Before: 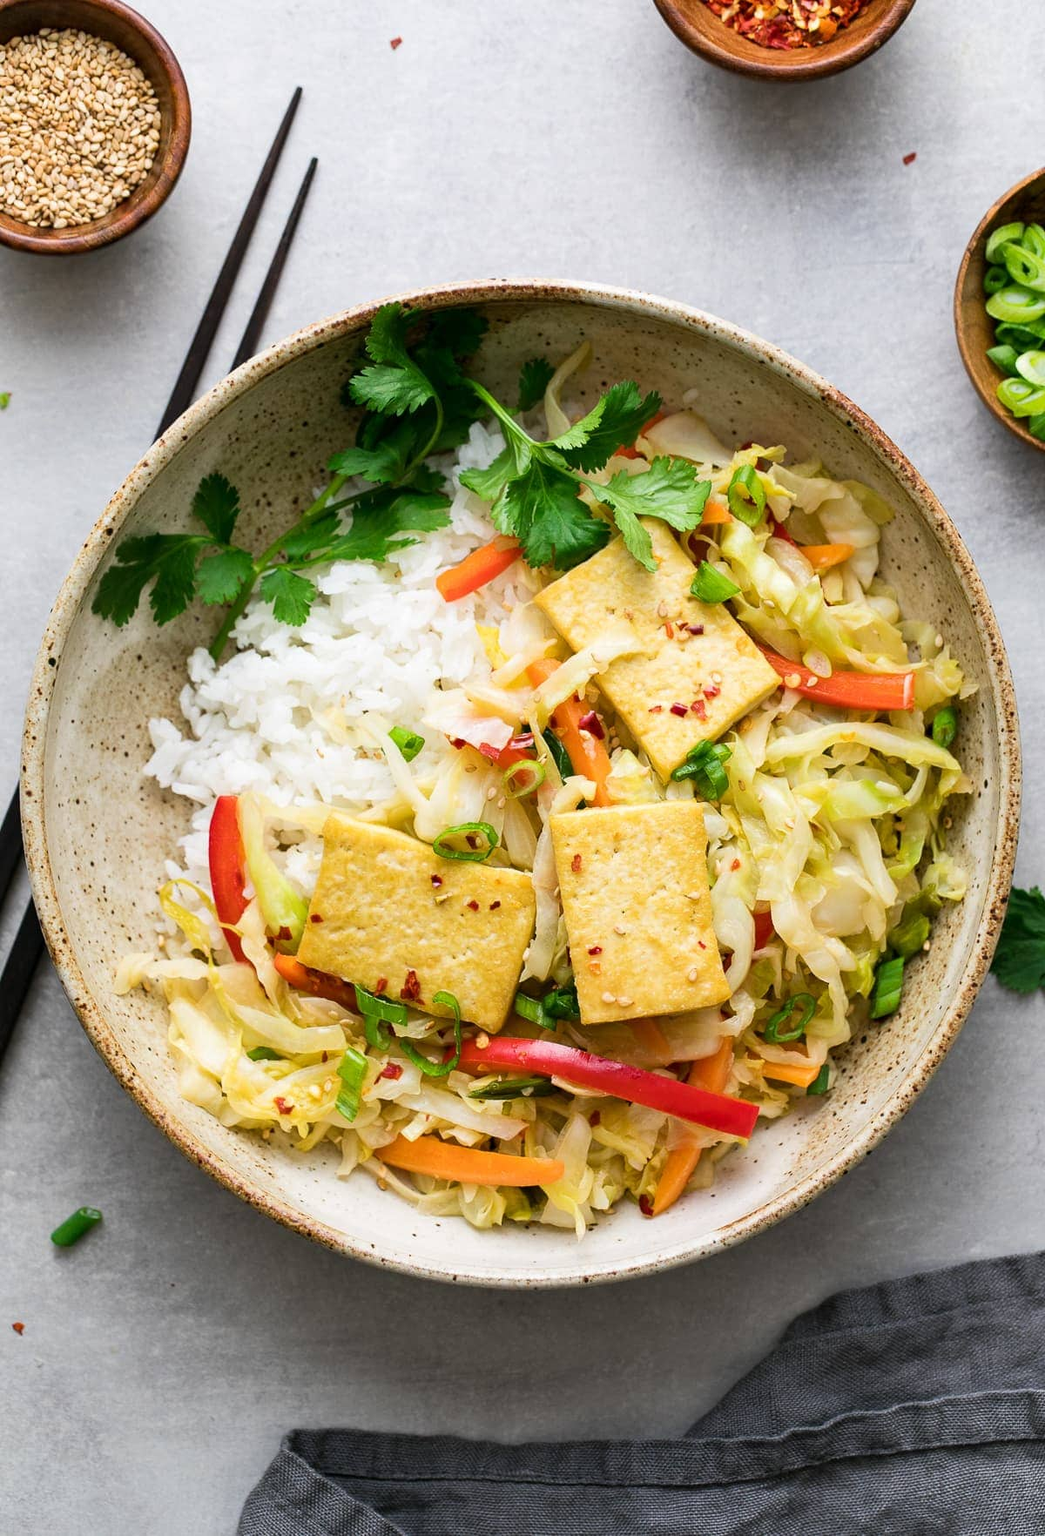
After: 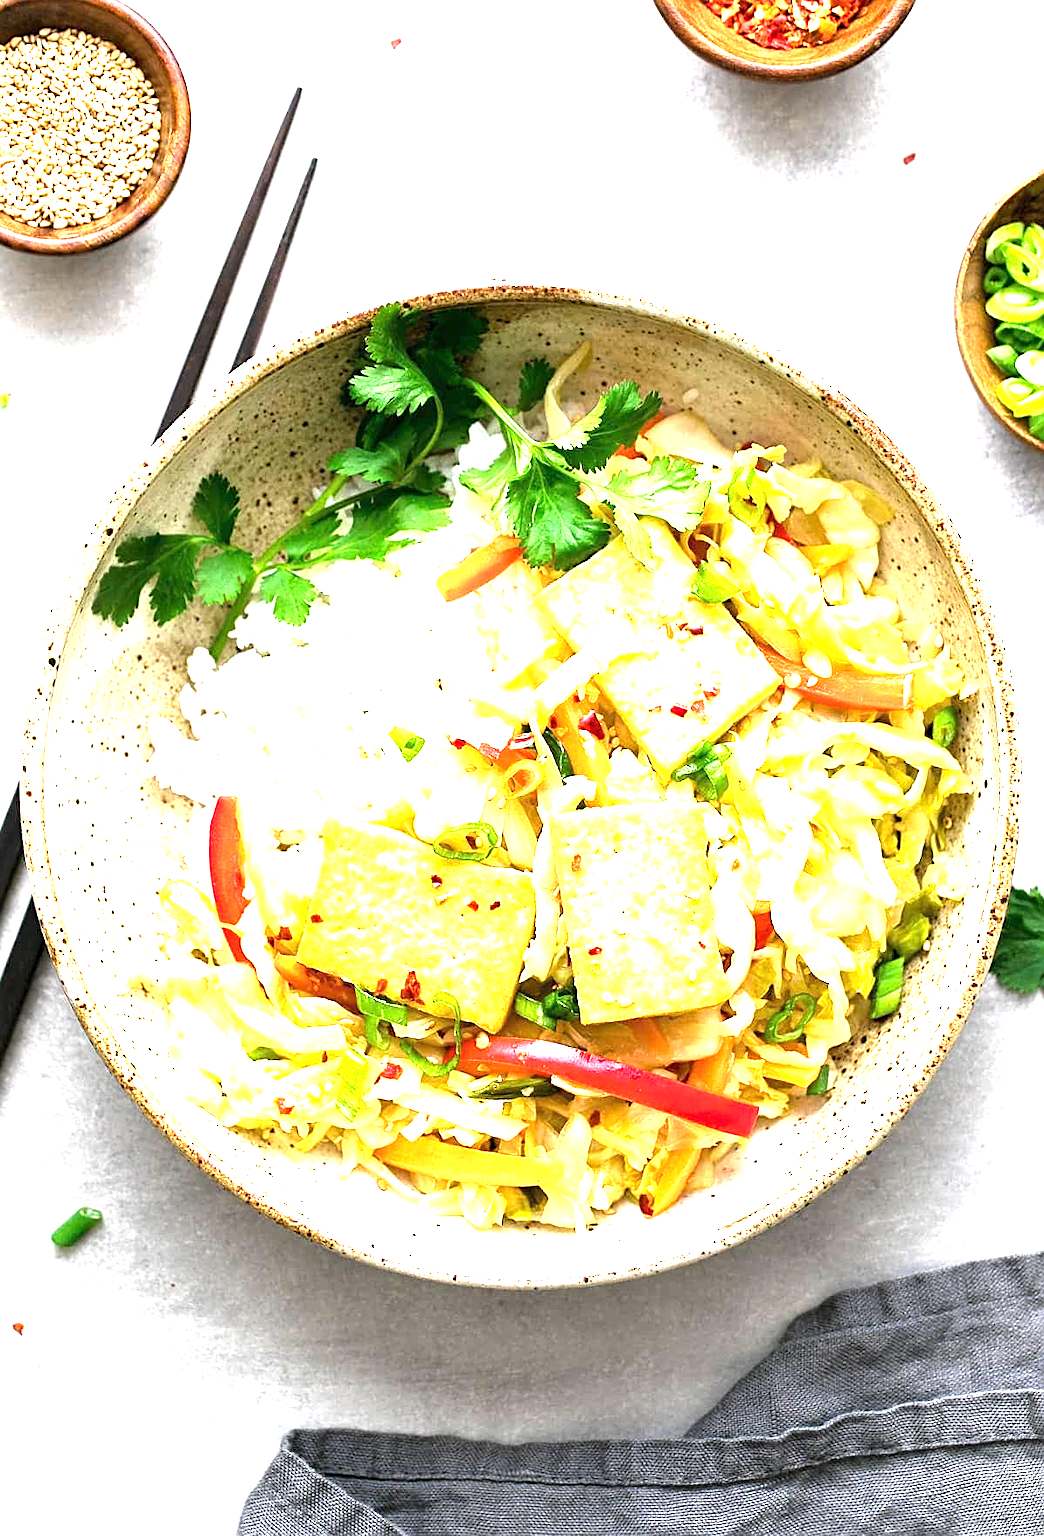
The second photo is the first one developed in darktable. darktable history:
exposure: black level correction 0, exposure 1.593 EV, compensate exposure bias true, compensate highlight preservation false
tone equalizer: -8 EV -0.456 EV, -7 EV -0.382 EV, -6 EV -0.307 EV, -5 EV -0.207 EV, -3 EV 0.205 EV, -2 EV 0.351 EV, -1 EV 0.379 EV, +0 EV 0.413 EV
sharpen: on, module defaults
